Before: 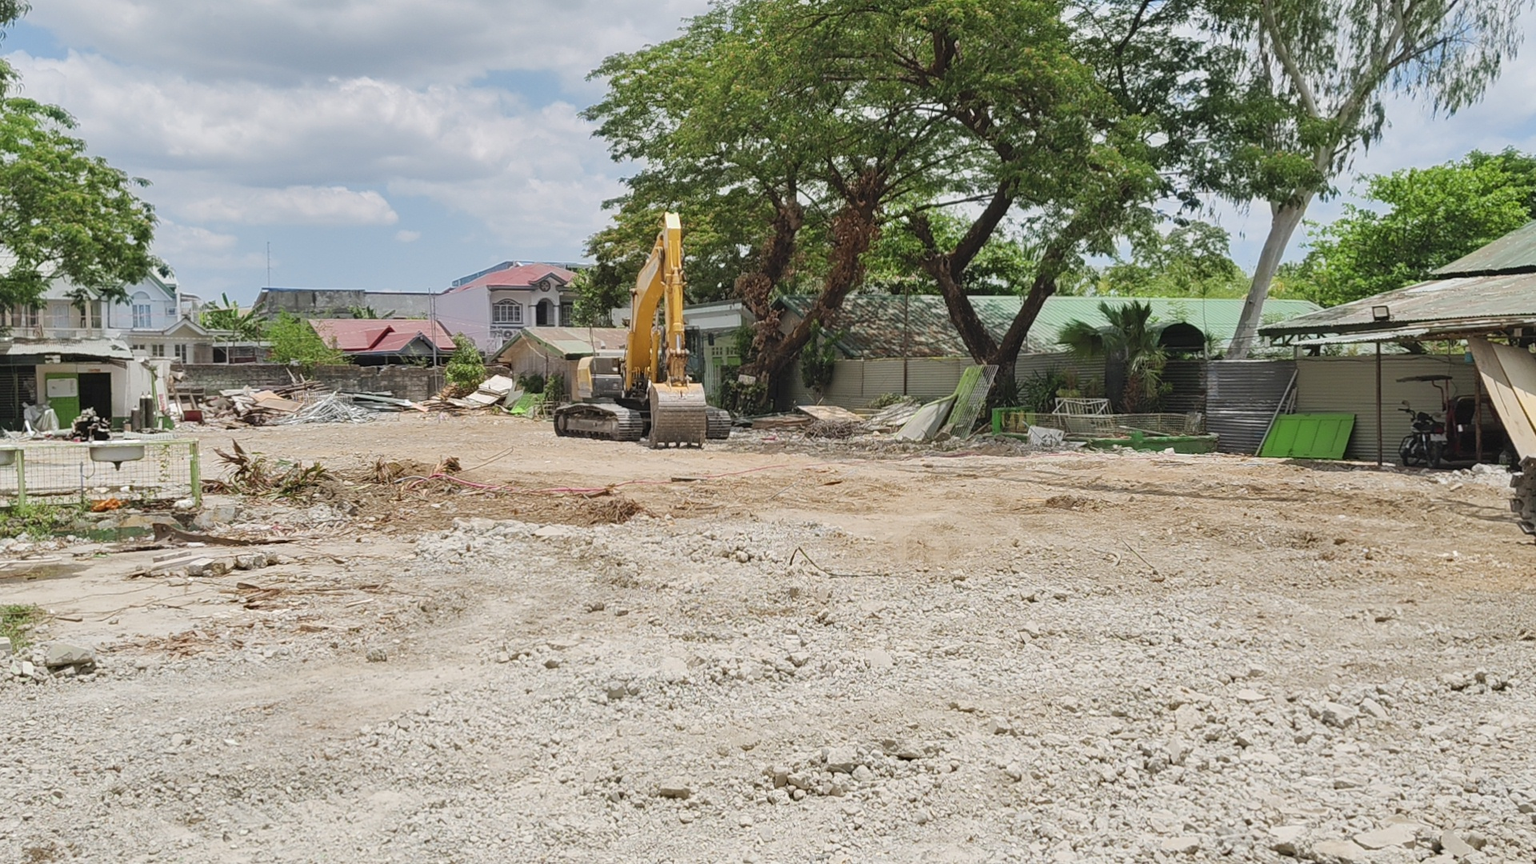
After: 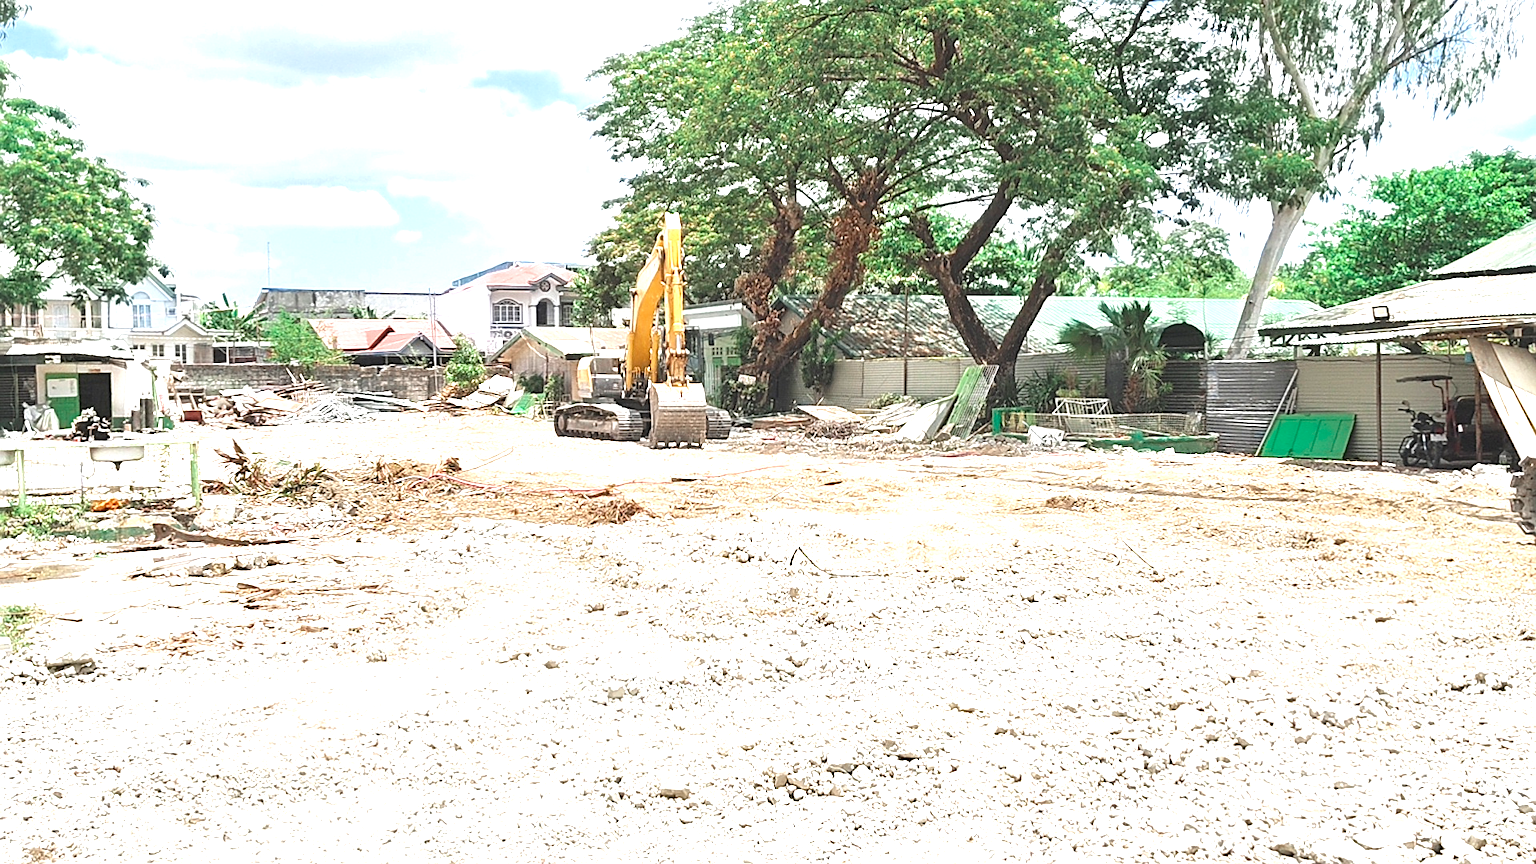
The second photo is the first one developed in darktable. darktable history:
exposure: black level correction 0, exposure 1.675 EV, compensate exposure bias true, compensate highlight preservation false
sharpen: on, module defaults
color zones: curves: ch0 [(0, 0.5) (0.125, 0.4) (0.25, 0.5) (0.375, 0.4) (0.5, 0.4) (0.625, 0.35) (0.75, 0.35) (0.875, 0.5)]; ch1 [(0, 0.35) (0.125, 0.45) (0.25, 0.35) (0.375, 0.35) (0.5, 0.35) (0.625, 0.35) (0.75, 0.45) (0.875, 0.35)]; ch2 [(0, 0.6) (0.125, 0.5) (0.25, 0.5) (0.375, 0.6) (0.5, 0.6) (0.625, 0.5) (0.75, 0.5) (0.875, 0.5)]
